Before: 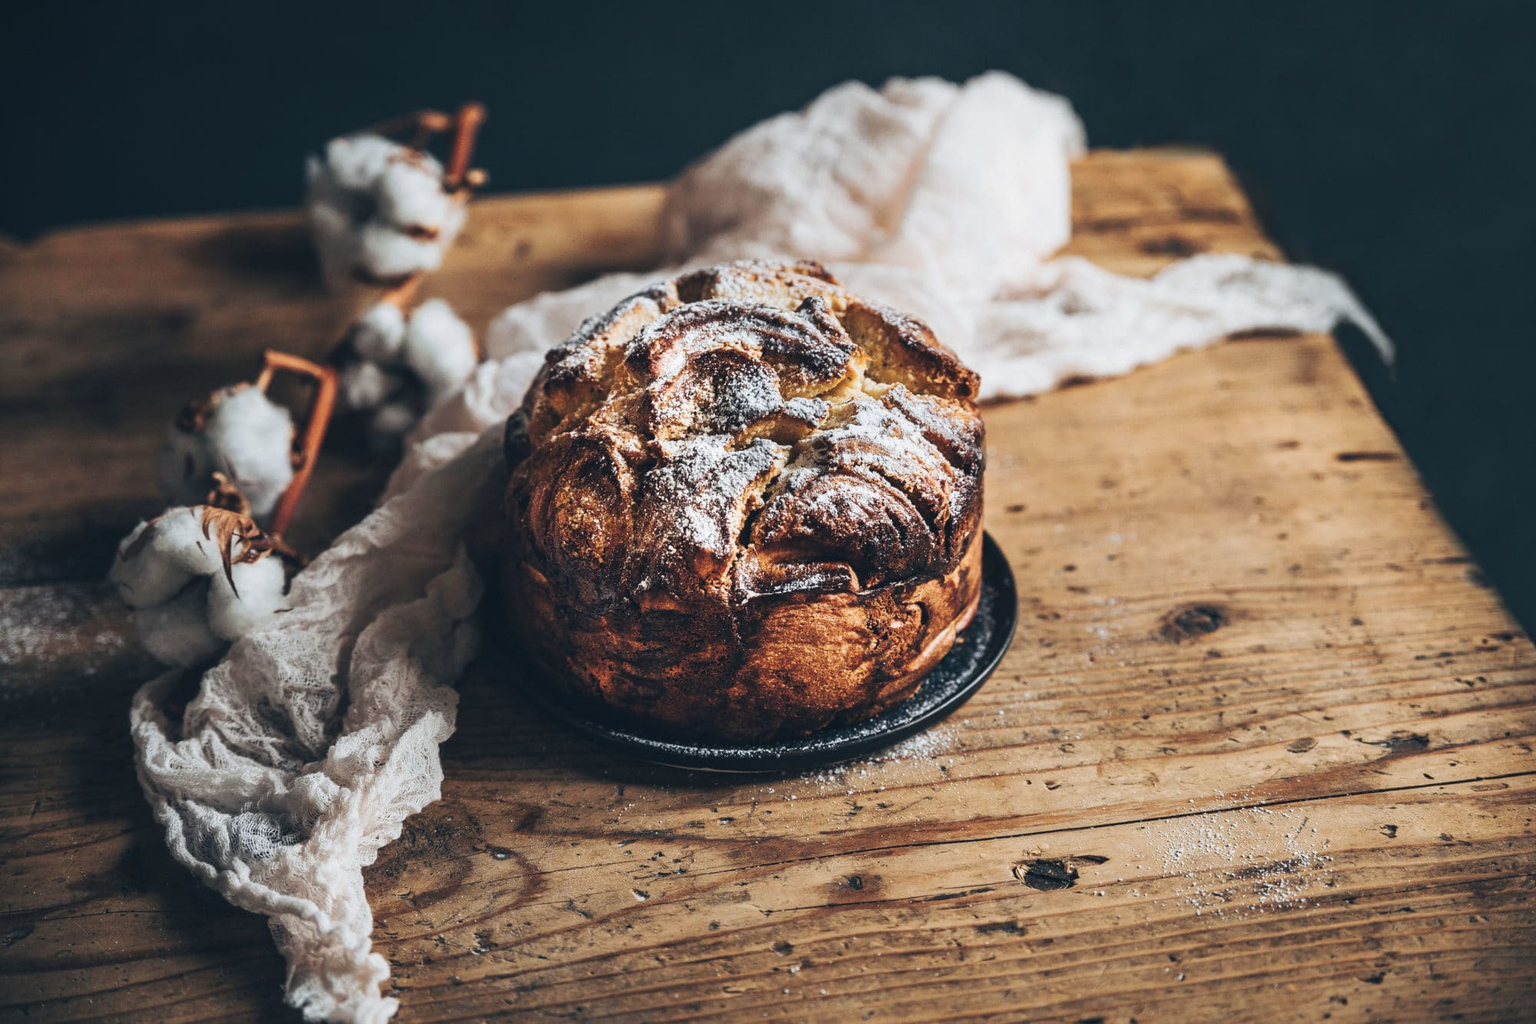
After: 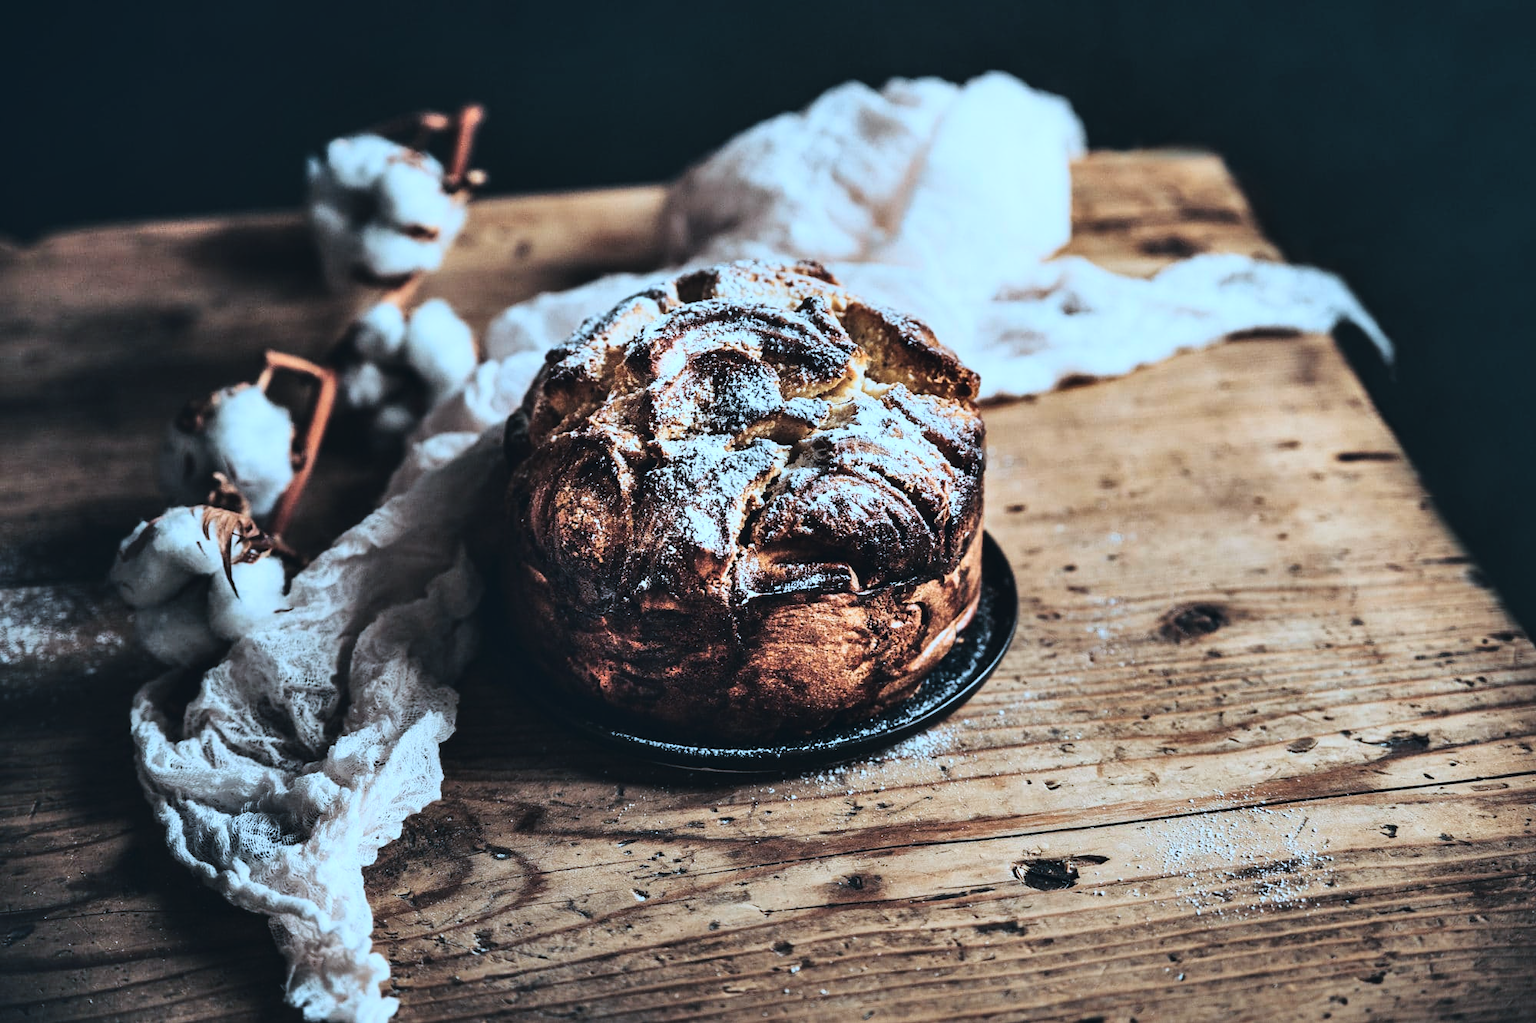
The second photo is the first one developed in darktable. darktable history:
tone curve: curves: ch0 [(0, 0.023) (0.137, 0.069) (0.249, 0.163) (0.487, 0.491) (0.778, 0.858) (0.896, 0.94) (1, 0.988)]; ch1 [(0, 0) (0.396, 0.369) (0.483, 0.459) (0.498, 0.5) (0.515, 0.517) (0.562, 0.6) (0.611, 0.667) (0.692, 0.744) (0.798, 0.863) (1, 1)]; ch2 [(0, 0) (0.426, 0.398) (0.483, 0.481) (0.503, 0.503) (0.526, 0.527) (0.549, 0.59) (0.62, 0.666) (0.705, 0.755) (0.985, 0.966)], color space Lab, linked channels, preserve colors none
color correction: highlights a* -9.57, highlights b* -21.36
shadows and highlights: shadows color adjustment 97.67%, soften with gaussian
